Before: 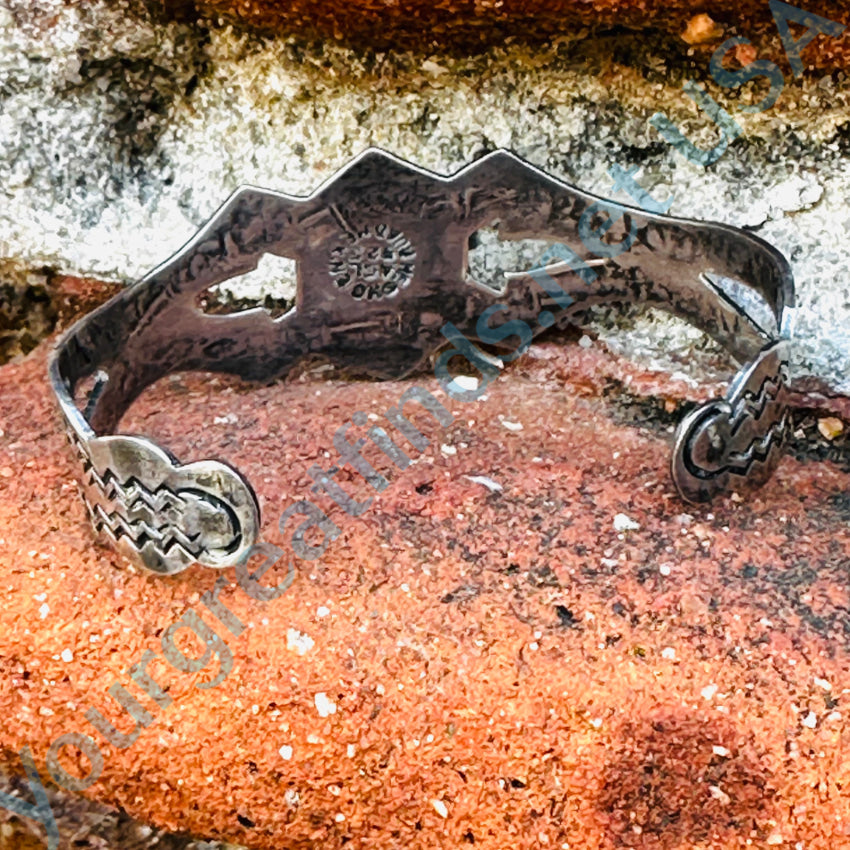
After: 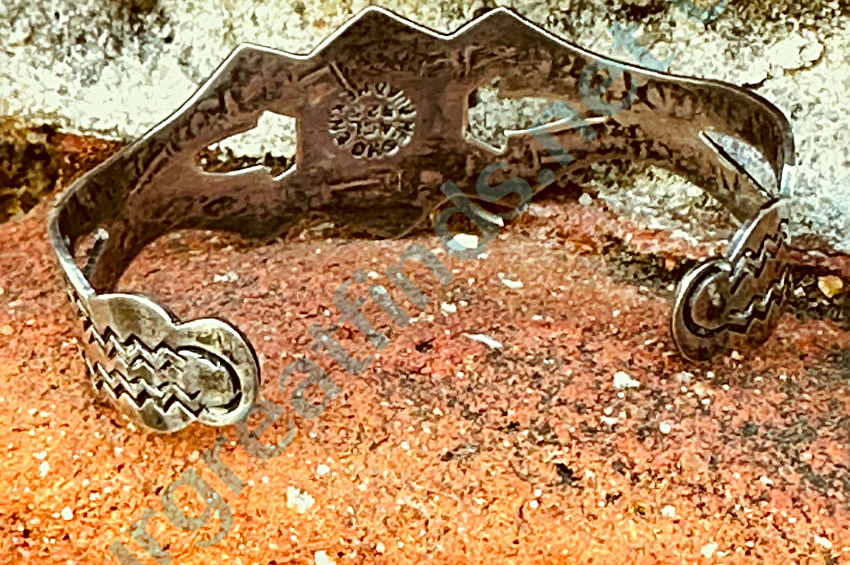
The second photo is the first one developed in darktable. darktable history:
color correction: highlights a* -5.94, highlights b* 9.48, shadows a* 10.12, shadows b* 23.94
exposure: exposure 0.02 EV, compensate highlight preservation false
sharpen: radius 3.119
crop: top 16.727%, bottom 16.727%
